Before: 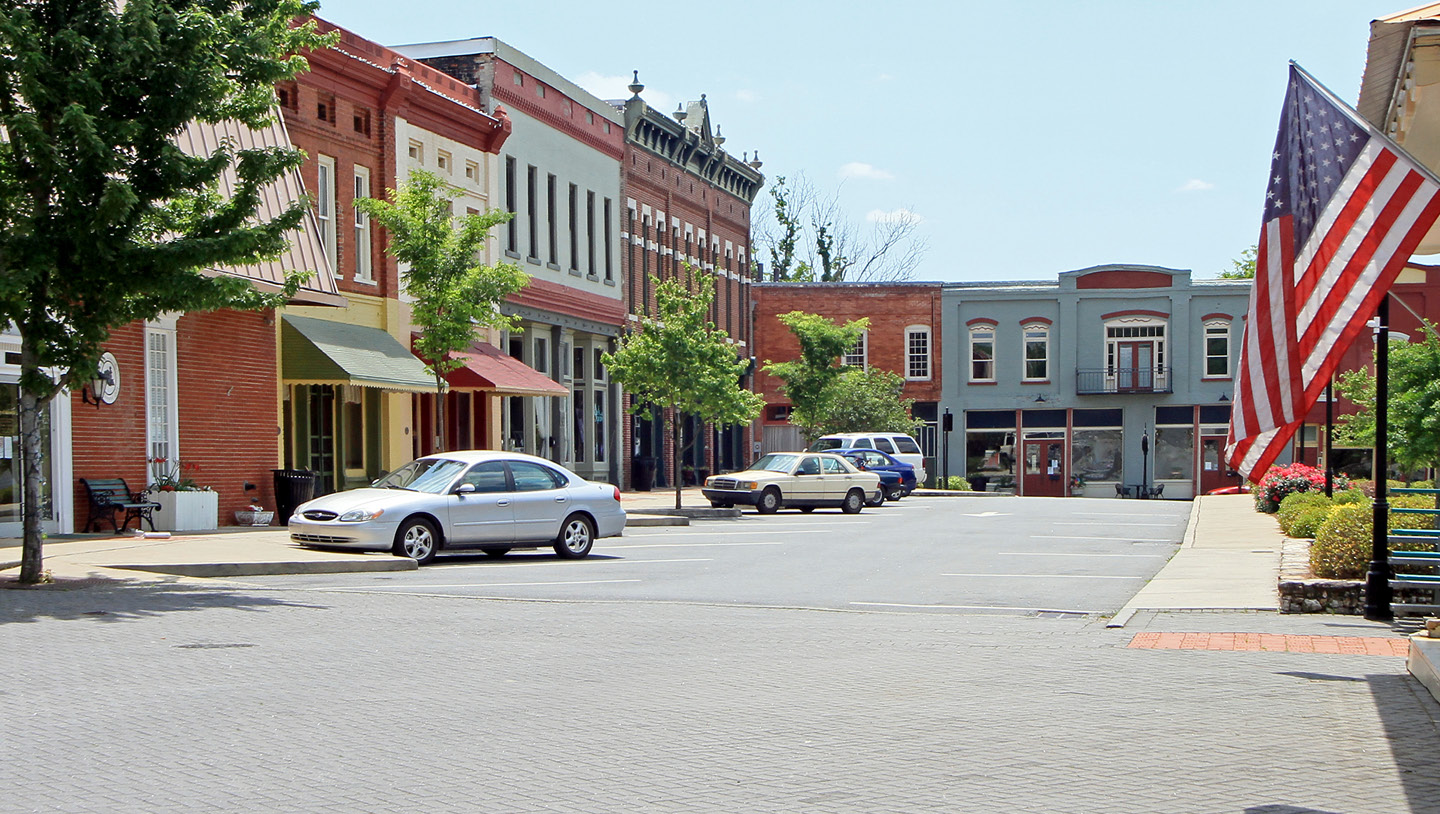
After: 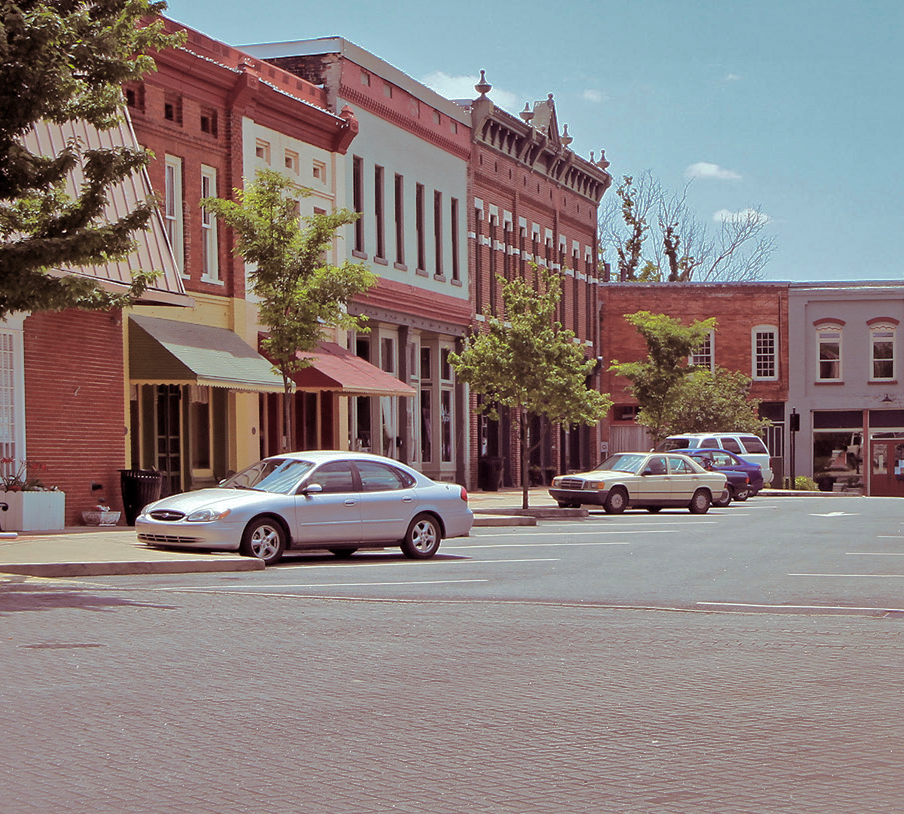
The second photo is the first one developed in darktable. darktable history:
shadows and highlights: shadows 38.43, highlights -74.54
split-toning: highlights › hue 180°
crop: left 10.644%, right 26.528%
